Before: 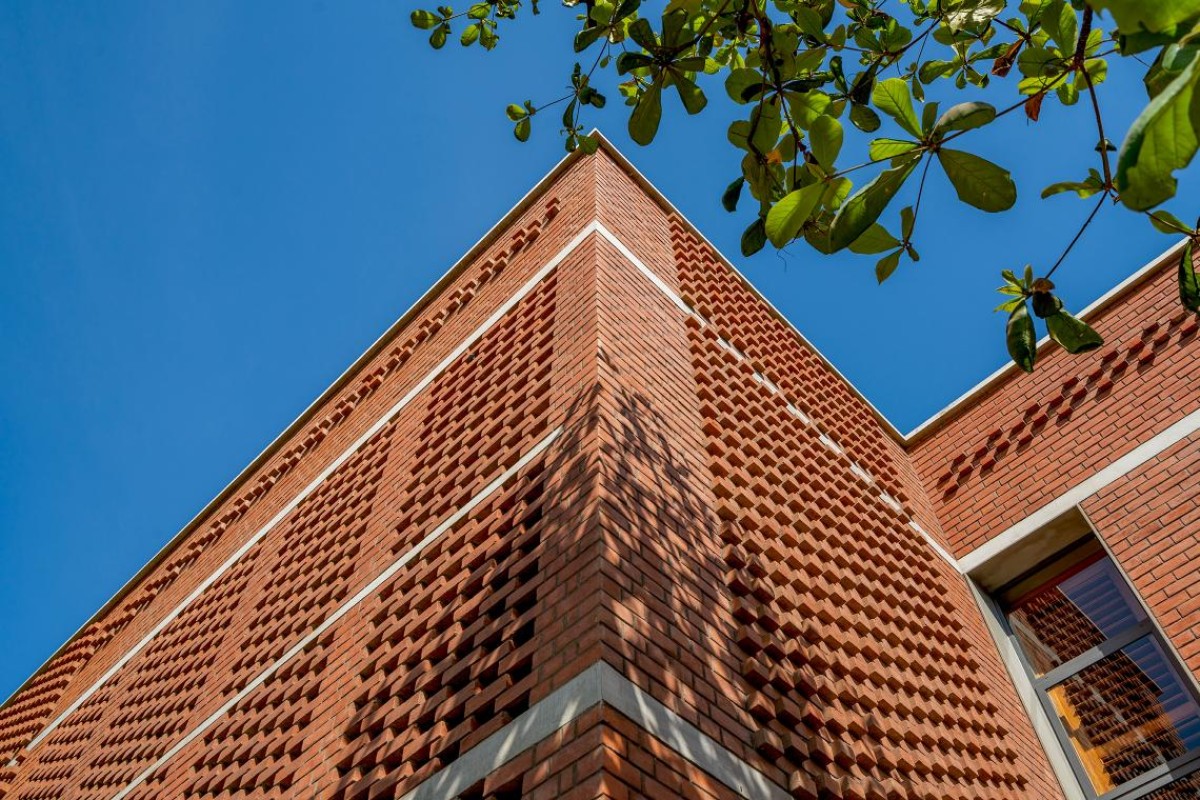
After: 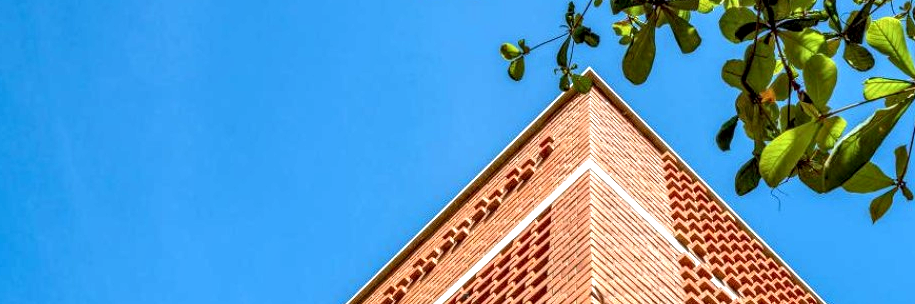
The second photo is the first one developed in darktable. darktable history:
color correction: highlights a* -2.73, highlights b* -2.09, shadows a* 2.41, shadows b* 2.73
crop: left 0.579%, top 7.627%, right 23.167%, bottom 54.275%
exposure: black level correction 0, exposure 0.9 EV, compensate highlight preservation false
local contrast: detail 142%
